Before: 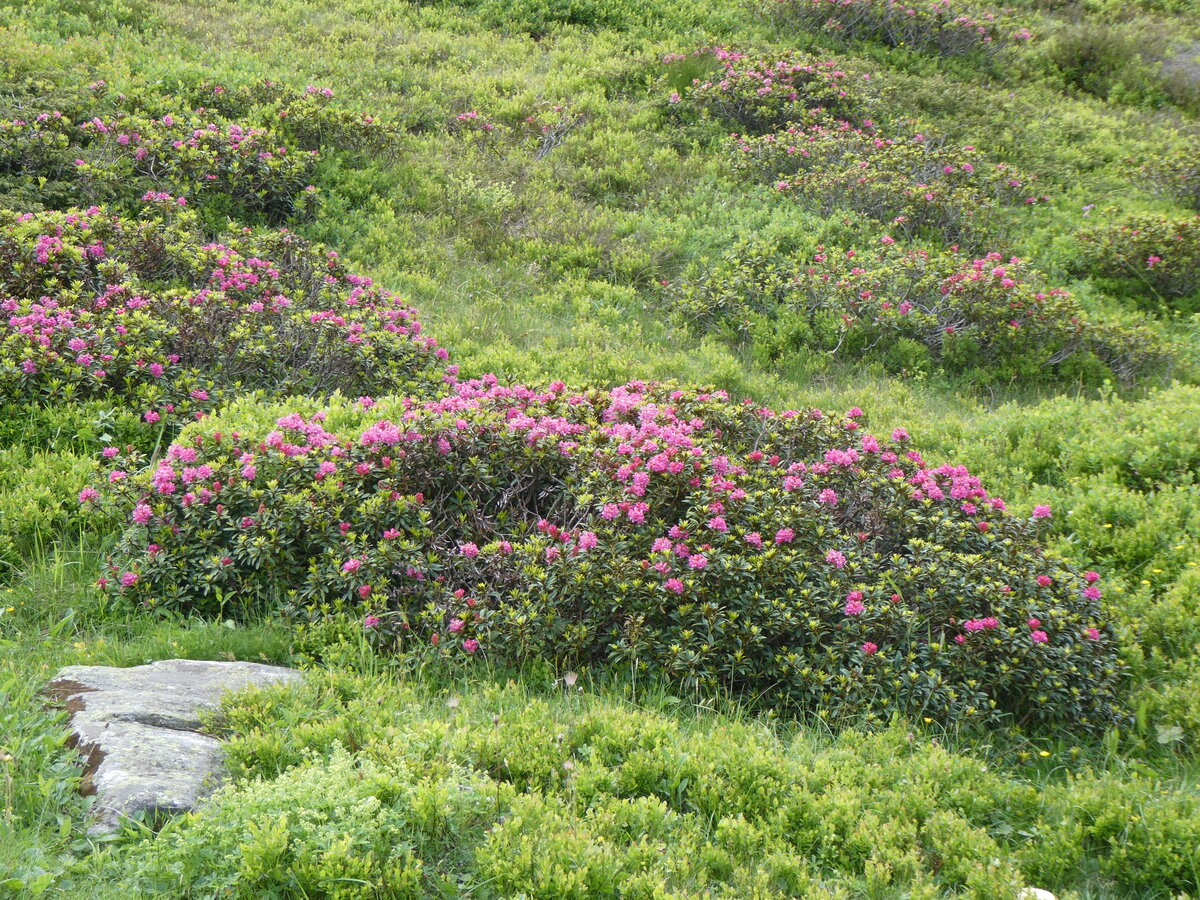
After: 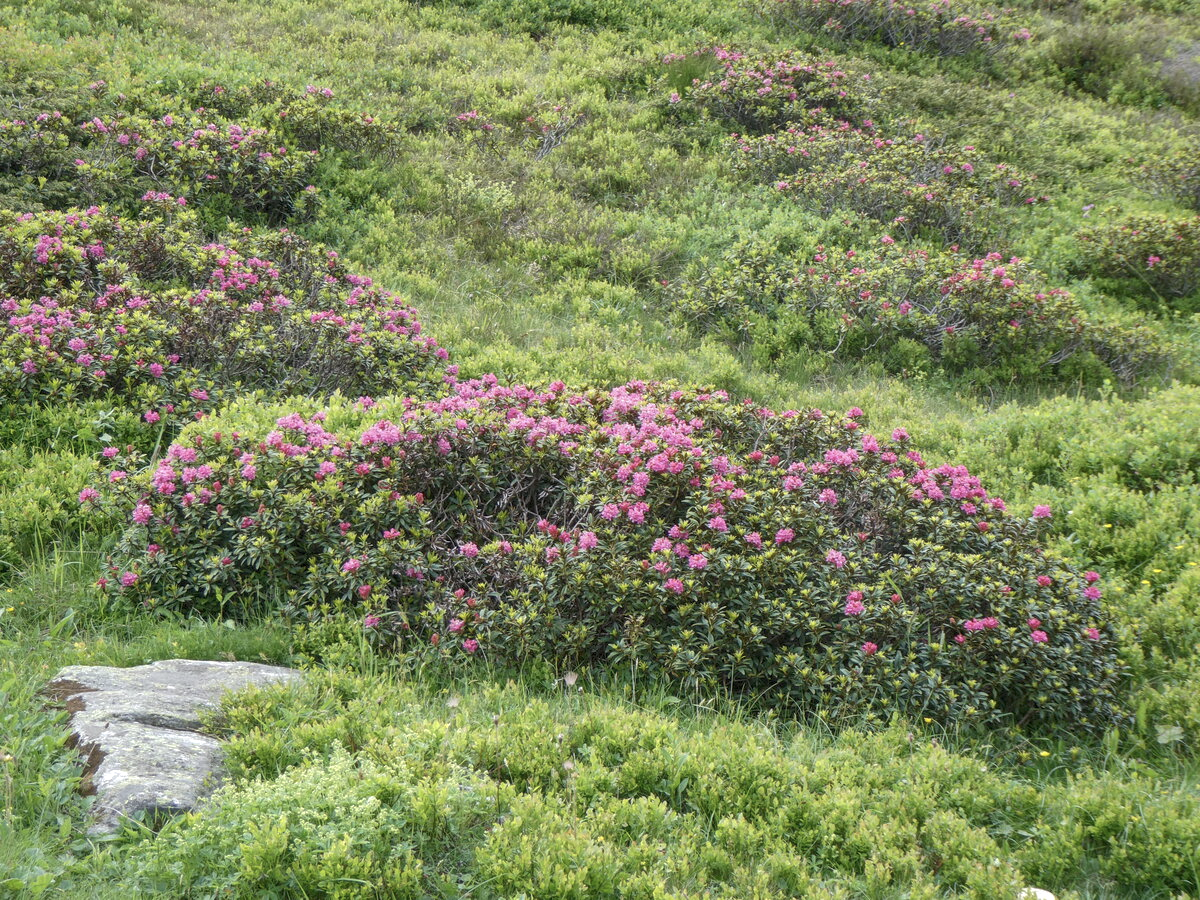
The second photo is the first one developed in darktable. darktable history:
shadows and highlights: on, module defaults
local contrast: on, module defaults
contrast brightness saturation: saturation -0.17
